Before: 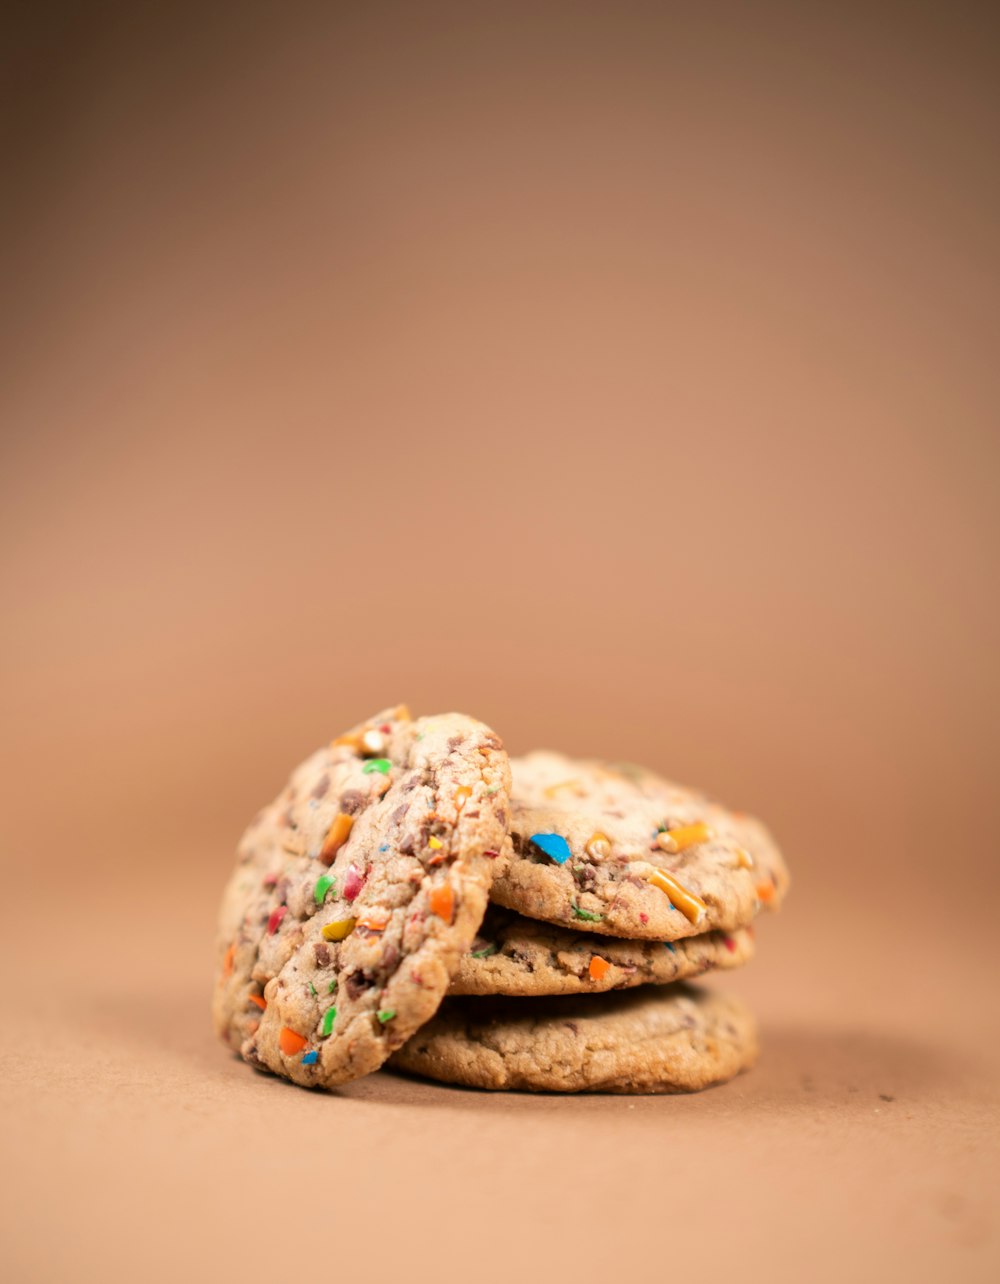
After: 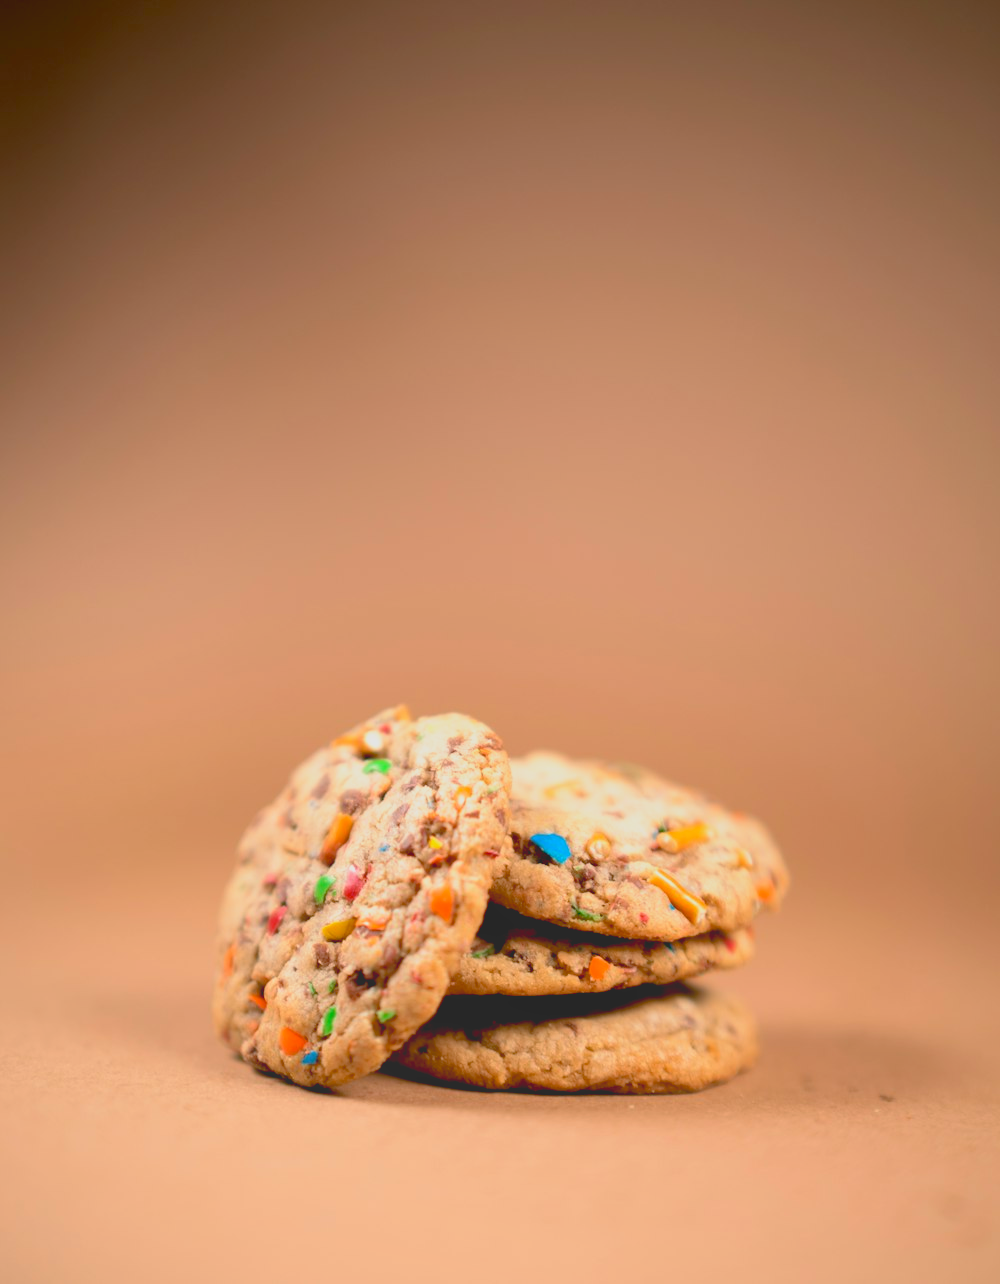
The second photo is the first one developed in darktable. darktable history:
base curve: curves: ch0 [(0.017, 0) (0.425, 0.441) (0.844, 0.933) (1, 1)], preserve colors none
local contrast: detail 70%
